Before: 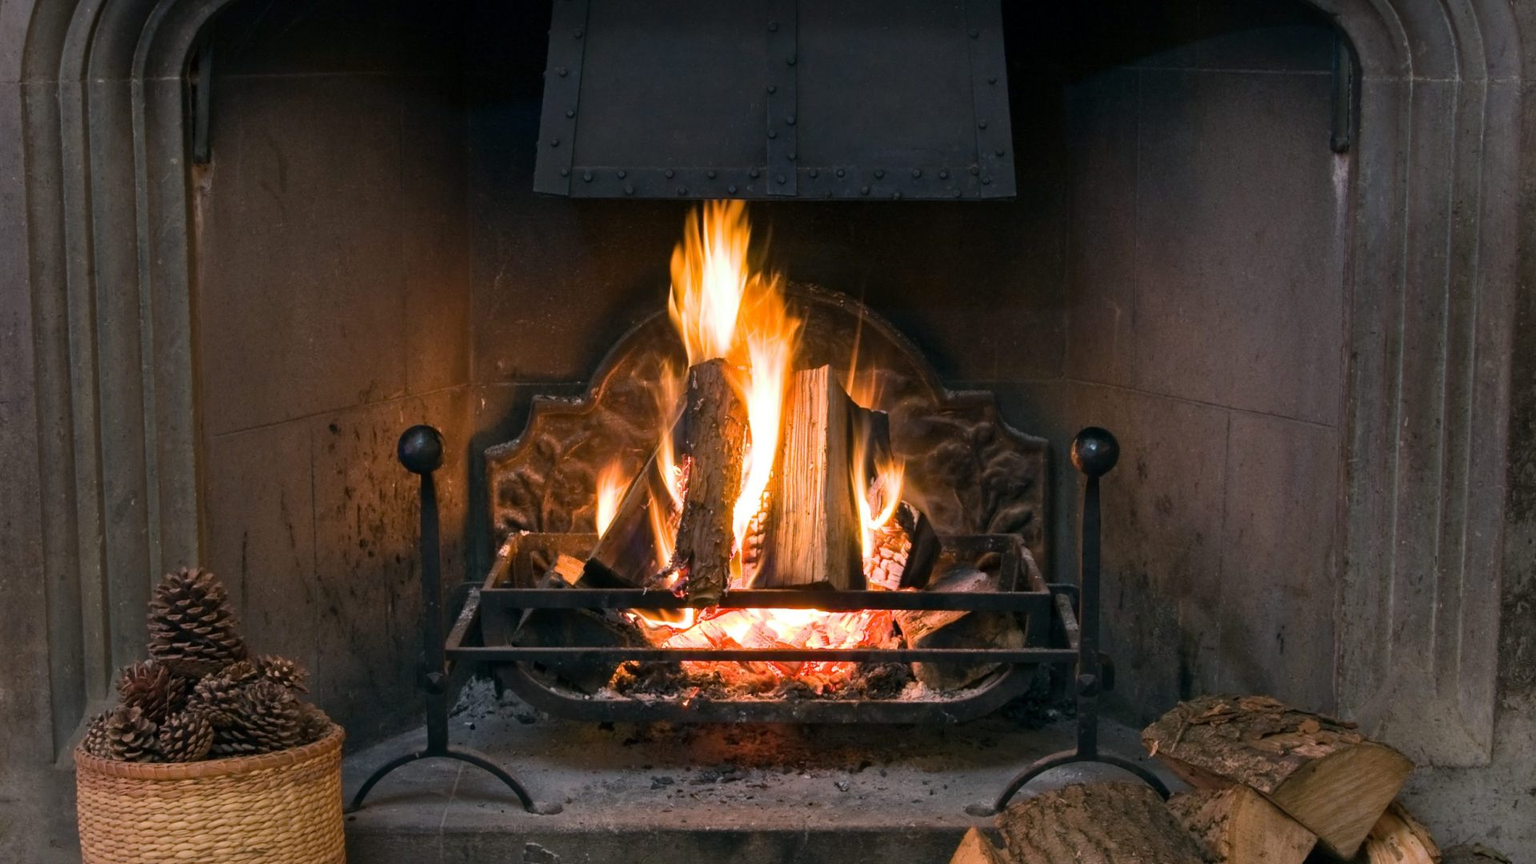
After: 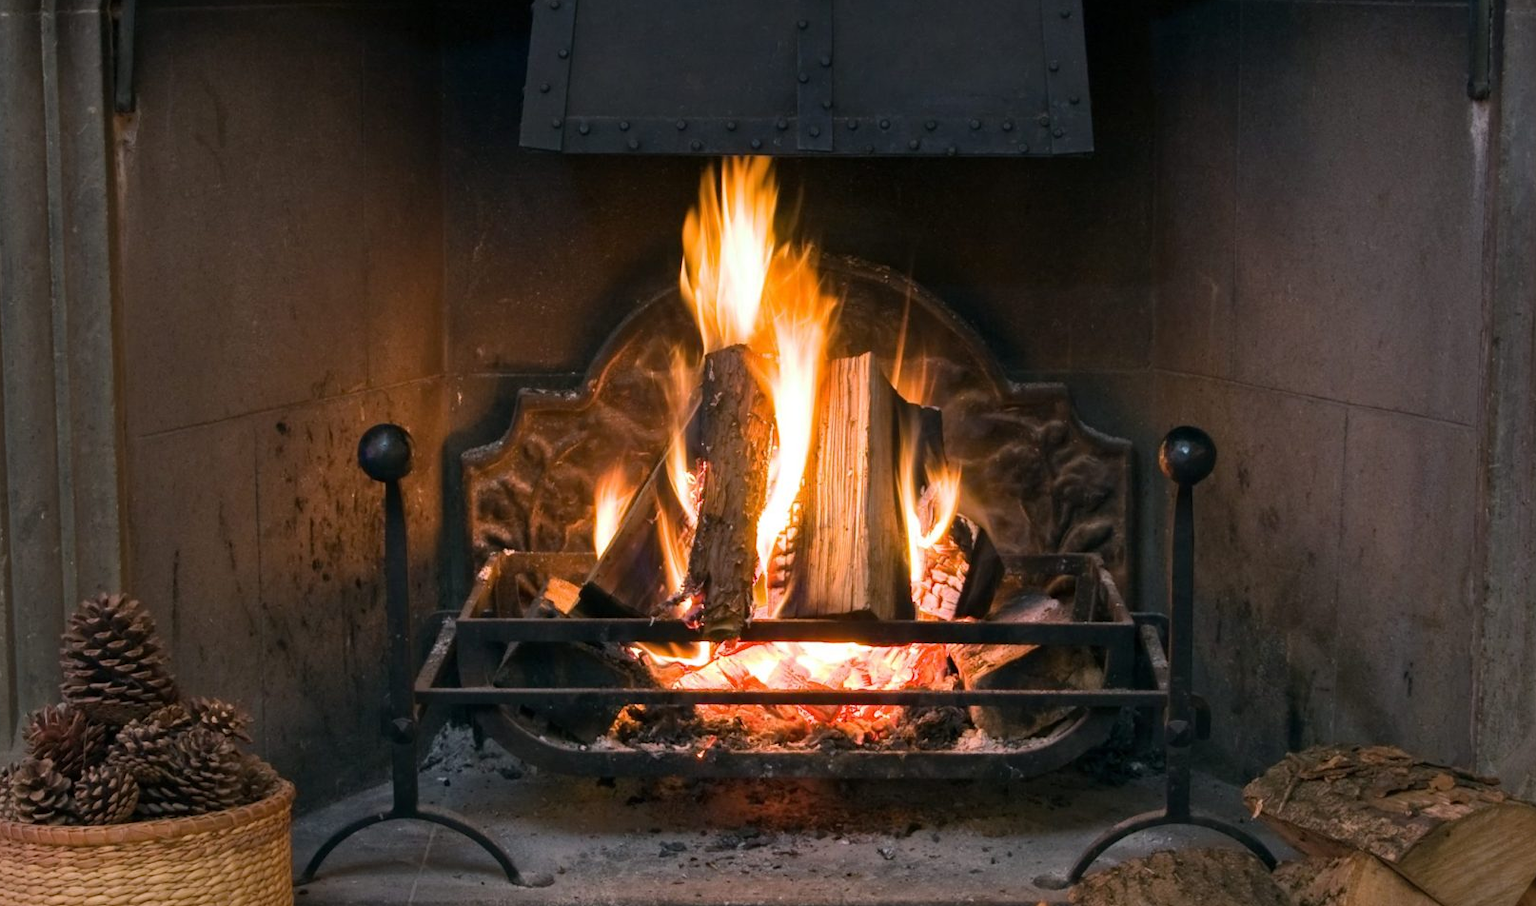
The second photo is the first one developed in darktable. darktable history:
crop: left 6.335%, top 7.969%, right 9.551%, bottom 3.773%
